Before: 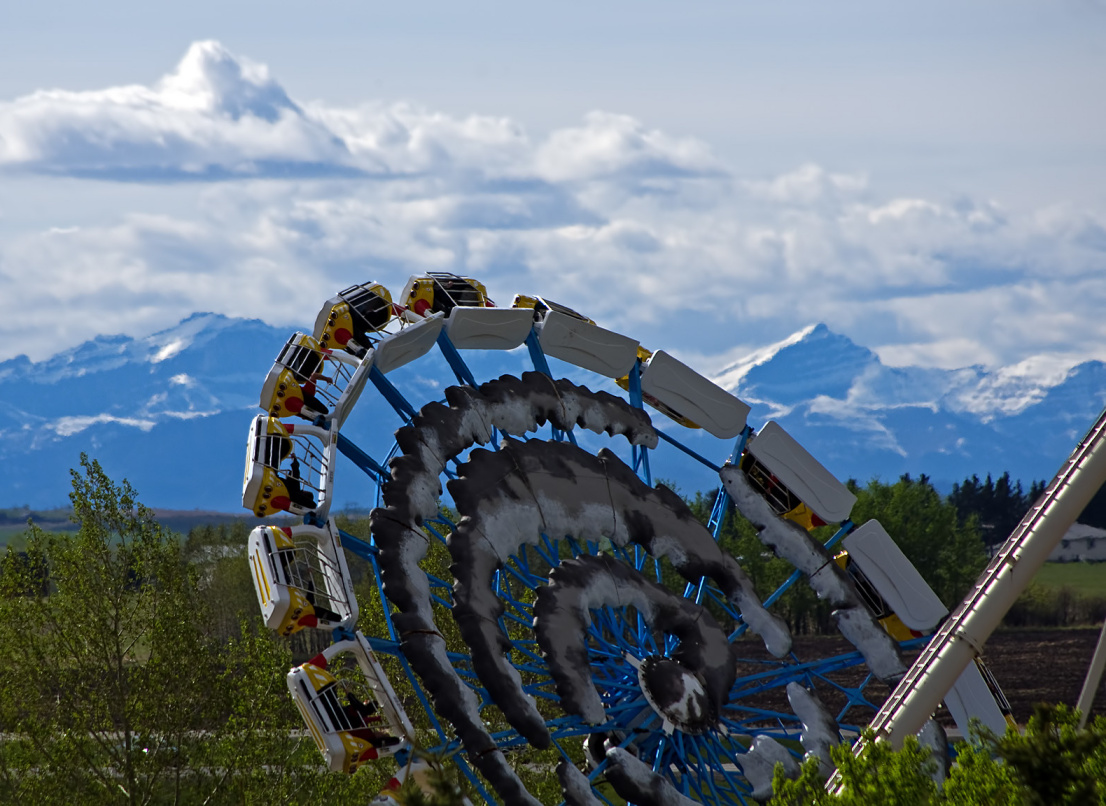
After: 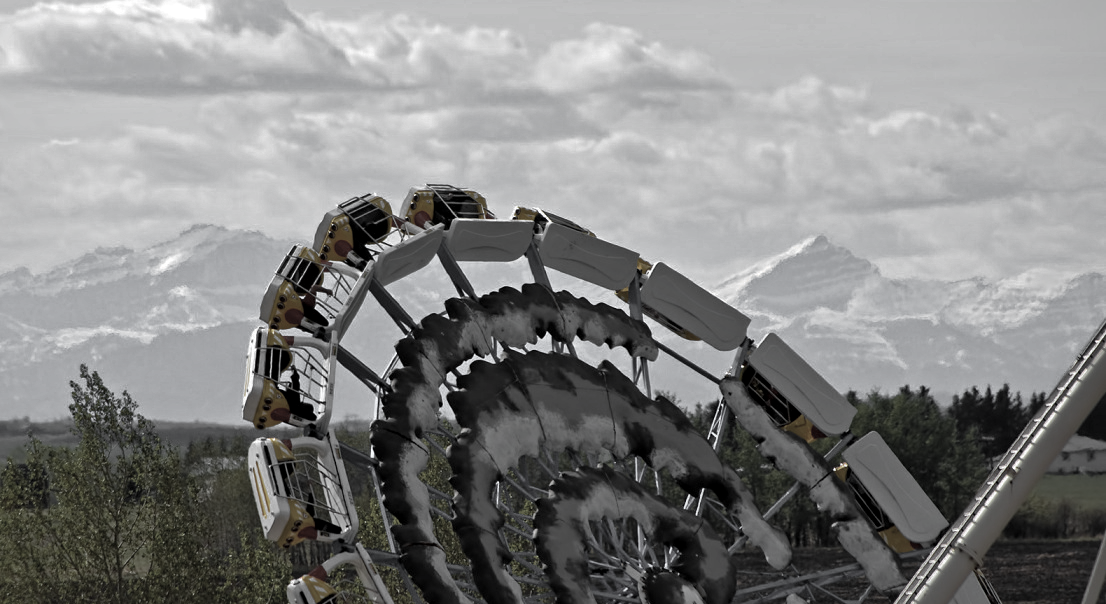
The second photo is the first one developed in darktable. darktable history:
shadows and highlights: shadows 40, highlights -60
color zones: curves: ch0 [(0, 0.613) (0.01, 0.613) (0.245, 0.448) (0.498, 0.529) (0.642, 0.665) (0.879, 0.777) (0.99, 0.613)]; ch1 [(0, 0.035) (0.121, 0.189) (0.259, 0.197) (0.415, 0.061) (0.589, 0.022) (0.732, 0.022) (0.857, 0.026) (0.991, 0.053)]
crop: top 11.038%, bottom 13.962%
local contrast: mode bilateral grid, contrast 20, coarseness 50, detail 120%, midtone range 0.2
